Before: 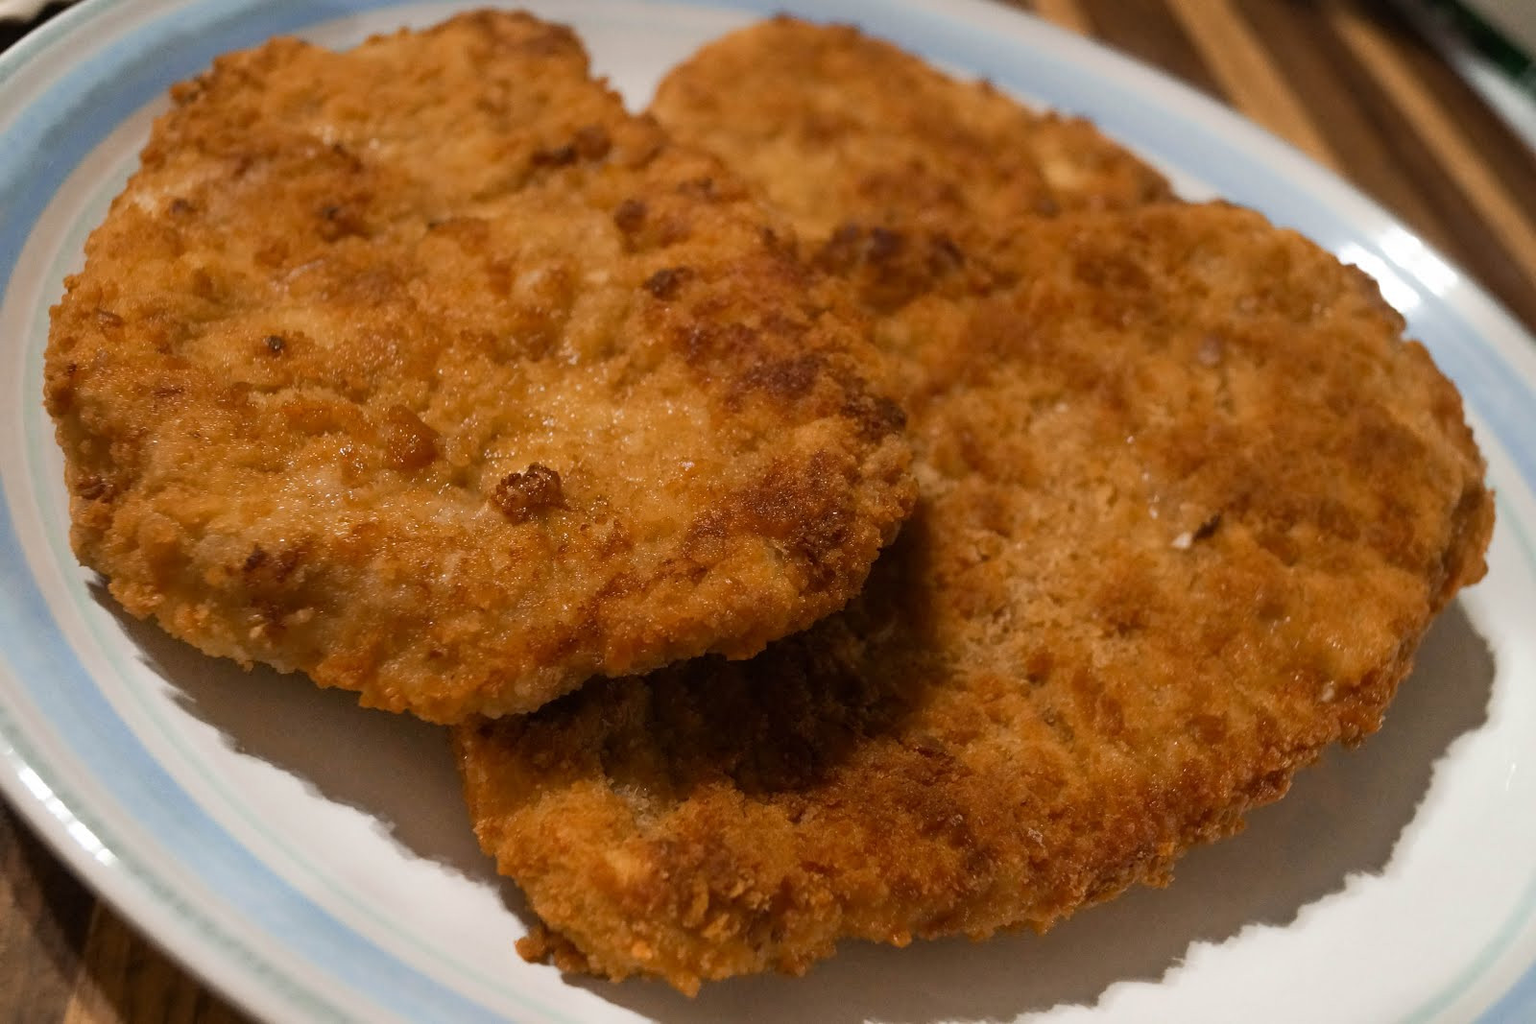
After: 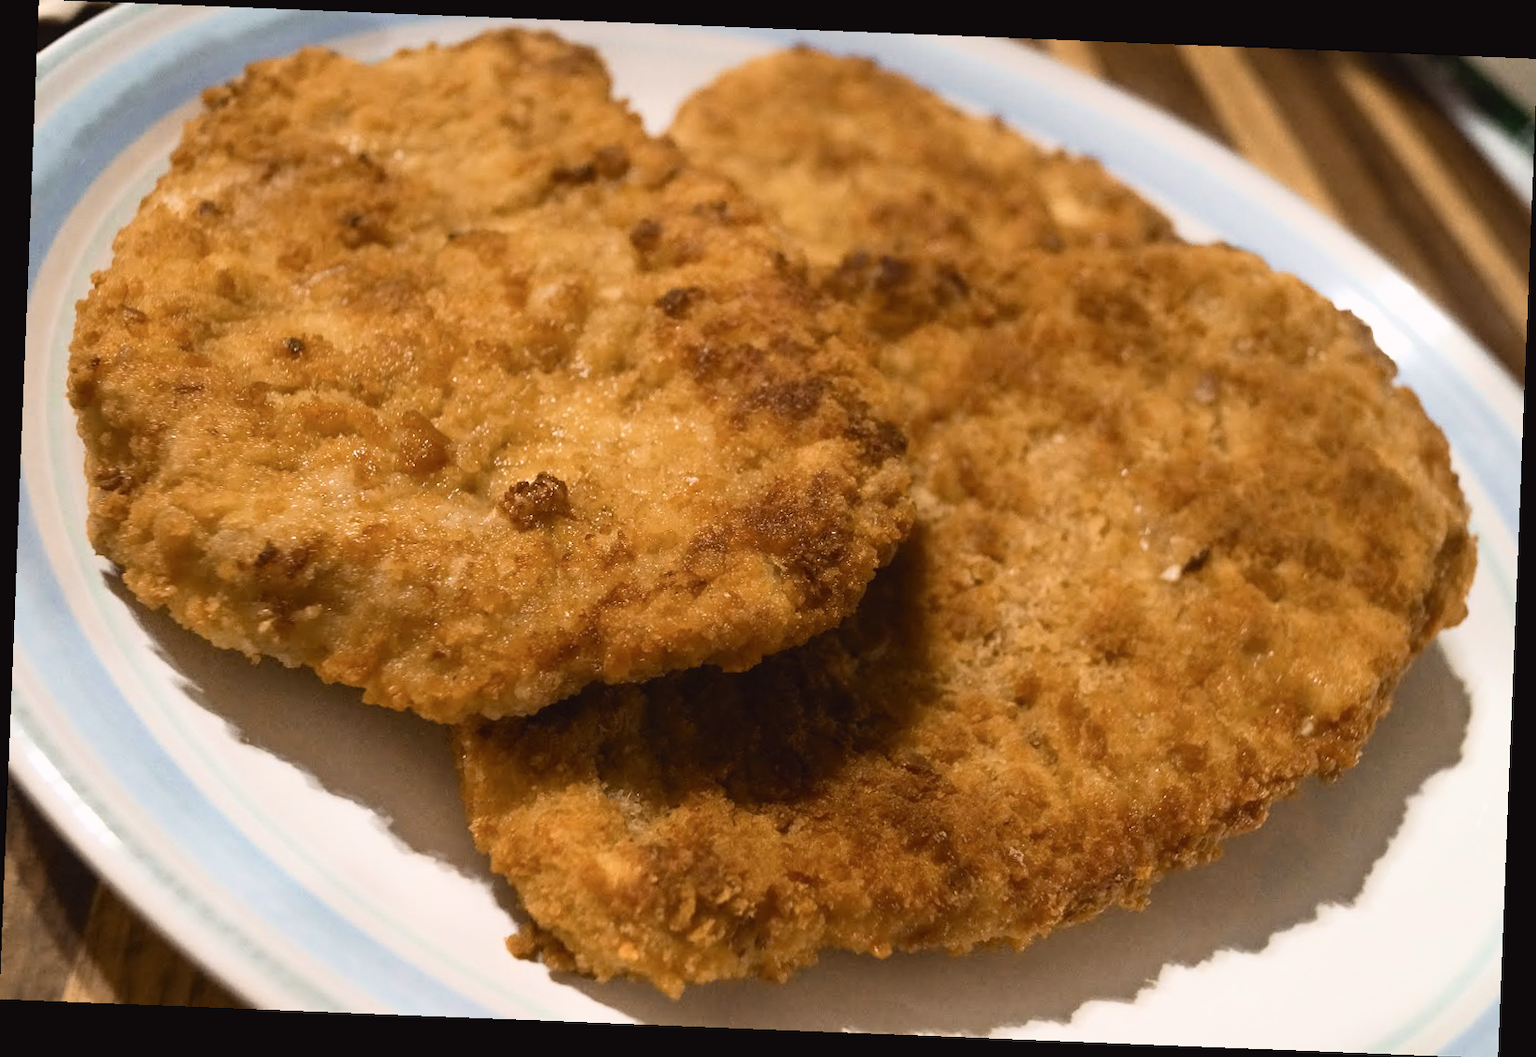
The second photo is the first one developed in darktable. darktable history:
tone curve: curves: ch0 [(0.003, 0.029) (0.202, 0.232) (0.46, 0.56) (0.611, 0.739) (0.843, 0.941) (1, 0.99)]; ch1 [(0, 0) (0.35, 0.356) (0.45, 0.453) (0.508, 0.515) (0.617, 0.601) (1, 1)]; ch2 [(0, 0) (0.456, 0.469) (0.5, 0.5) (0.556, 0.566) (0.635, 0.642) (1, 1)], color space Lab, independent channels, preserve colors none
rotate and perspective: rotation 2.27°, automatic cropping off
